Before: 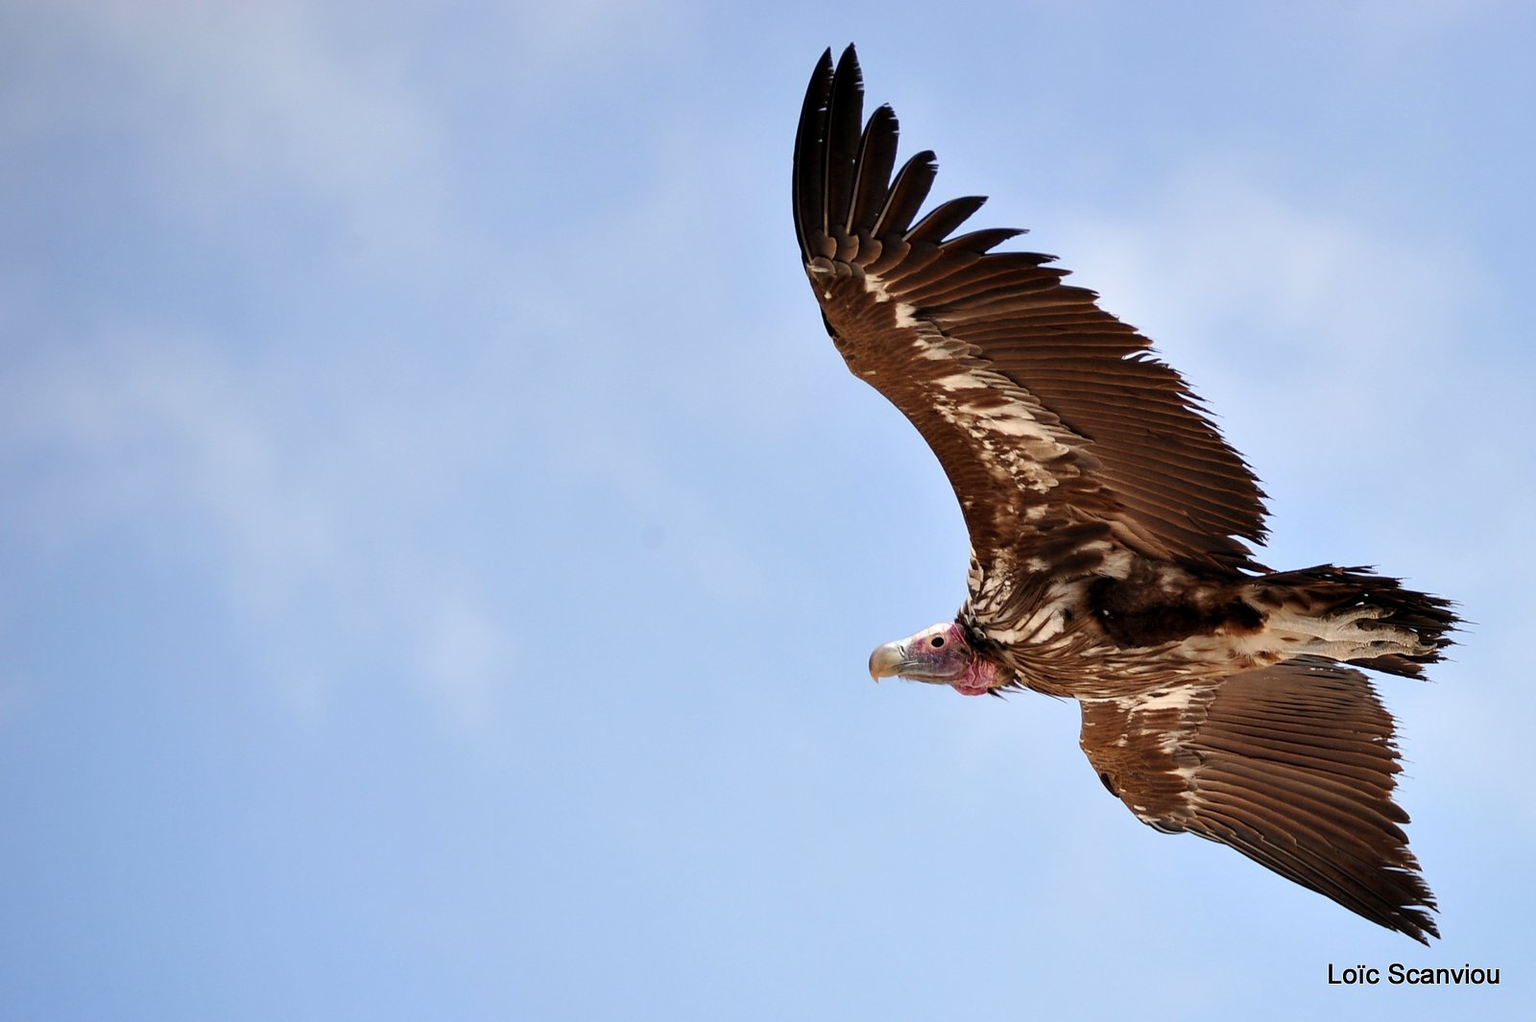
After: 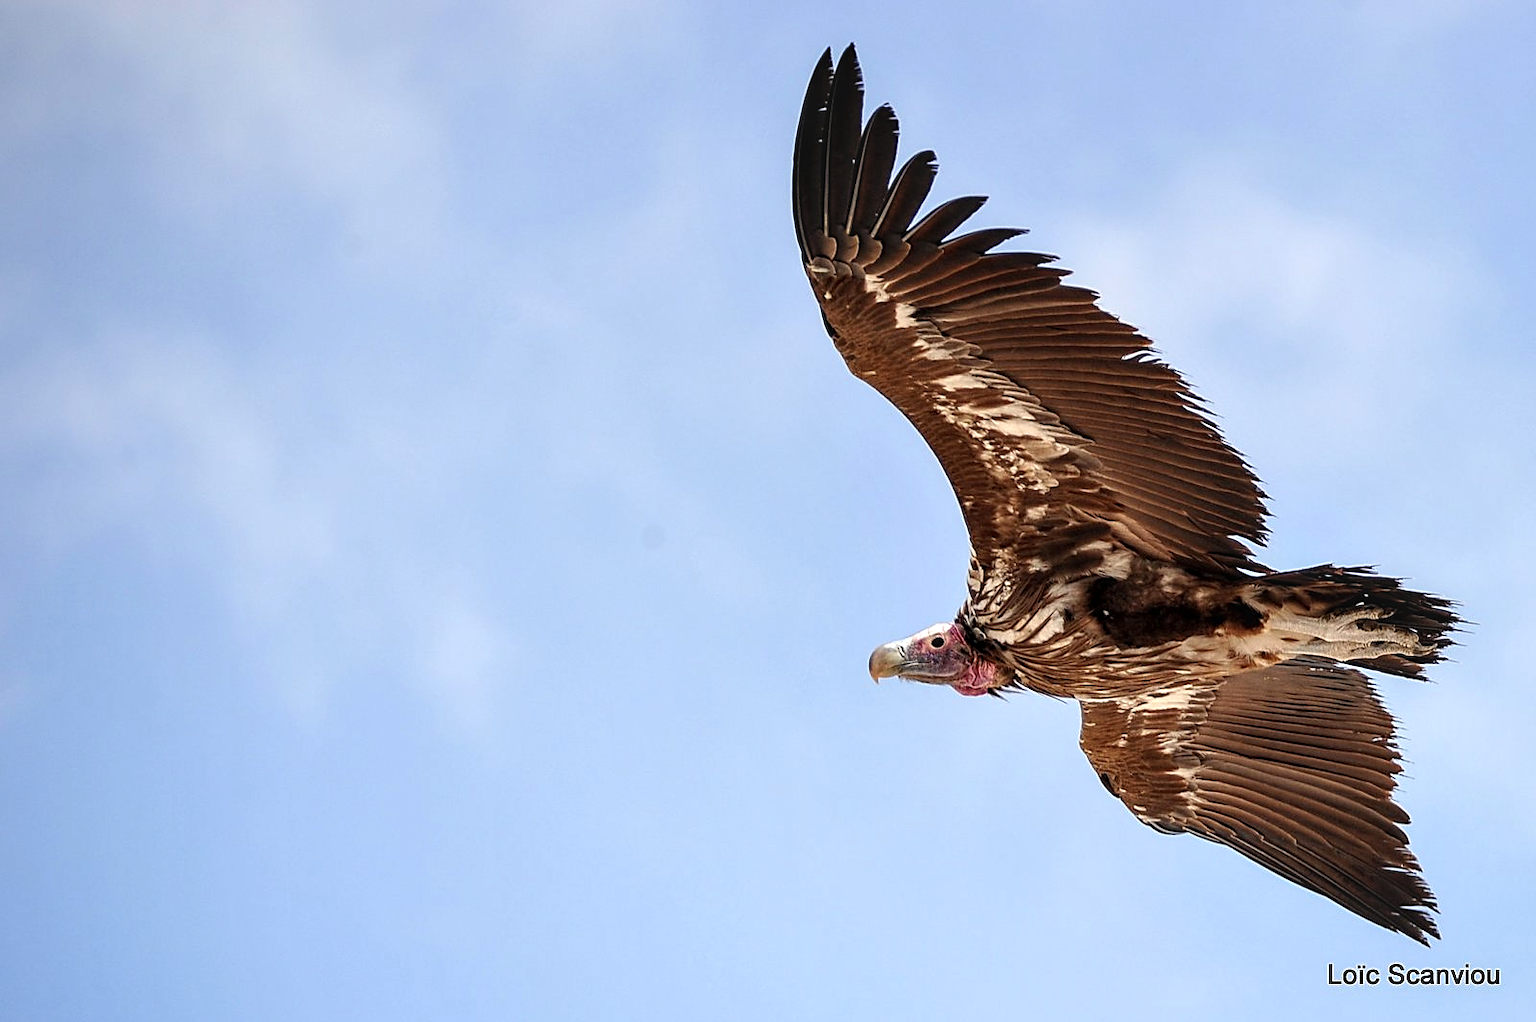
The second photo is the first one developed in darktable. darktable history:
exposure: exposure 0.201 EV, compensate highlight preservation false
local contrast: on, module defaults
sharpen: on, module defaults
